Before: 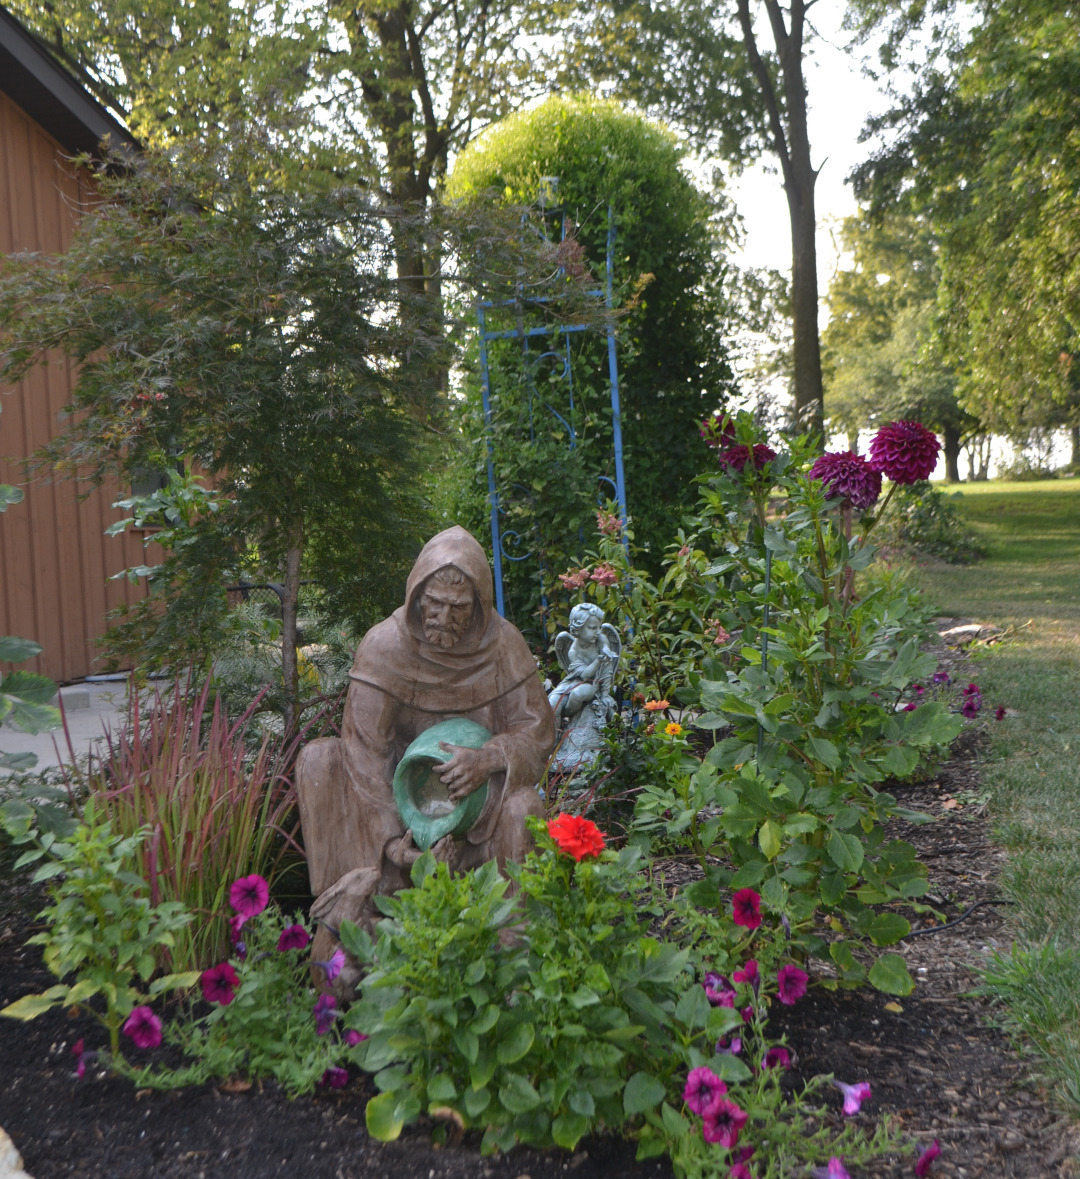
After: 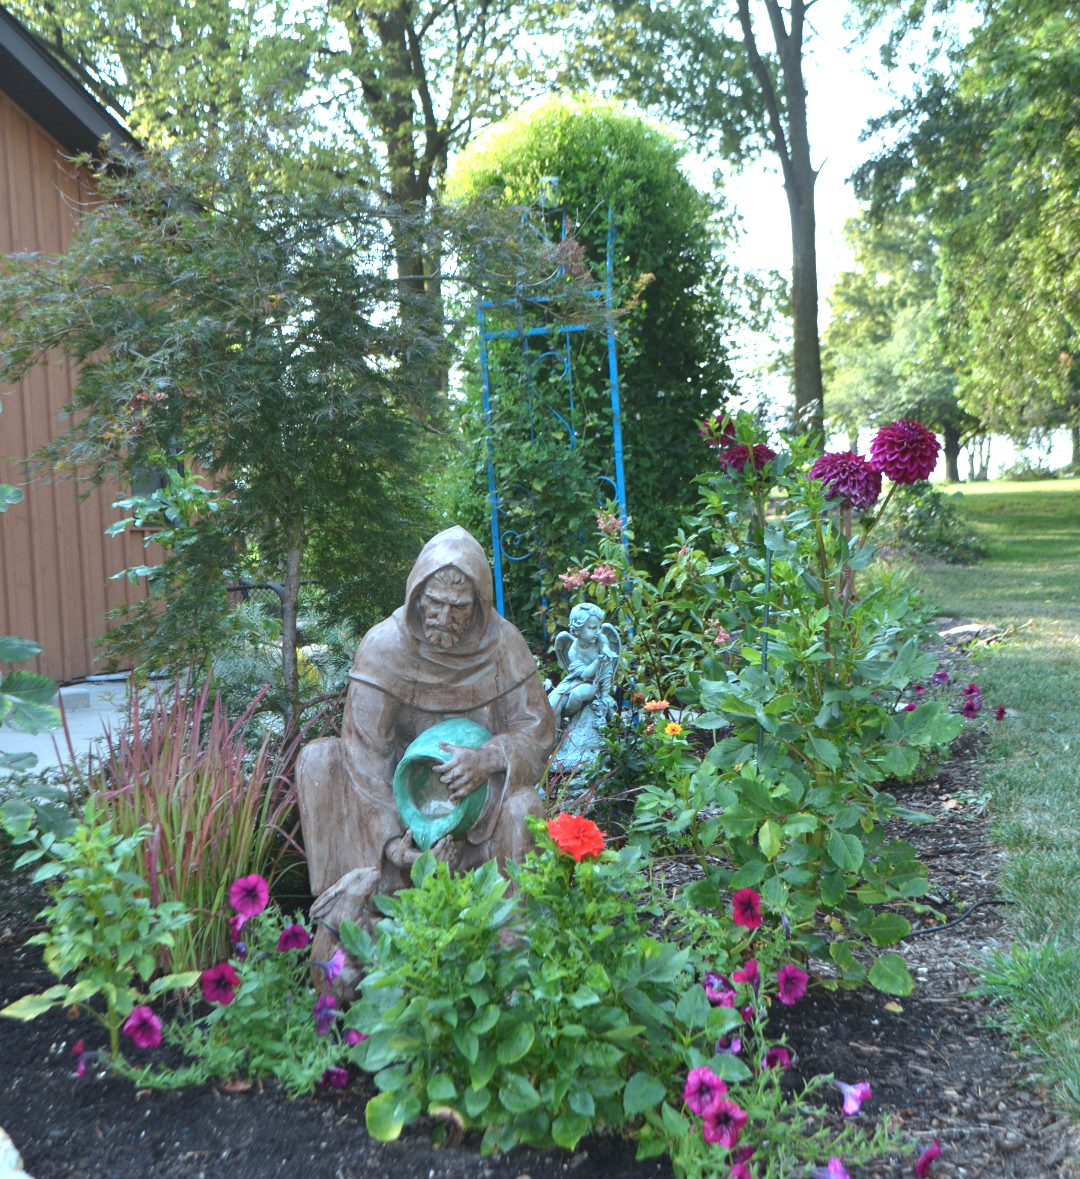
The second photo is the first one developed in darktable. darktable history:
color correction: highlights a* -12.05, highlights b* -15.72
exposure: black level correction 0.001, exposure 0.959 EV, compensate highlight preservation false
